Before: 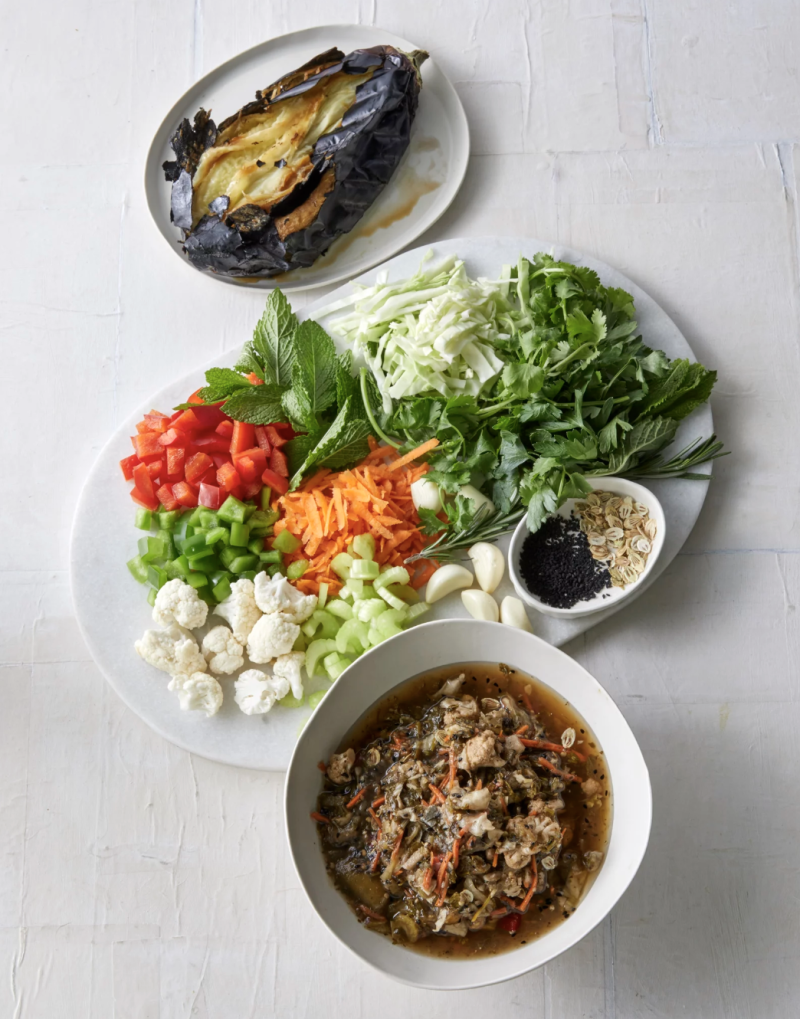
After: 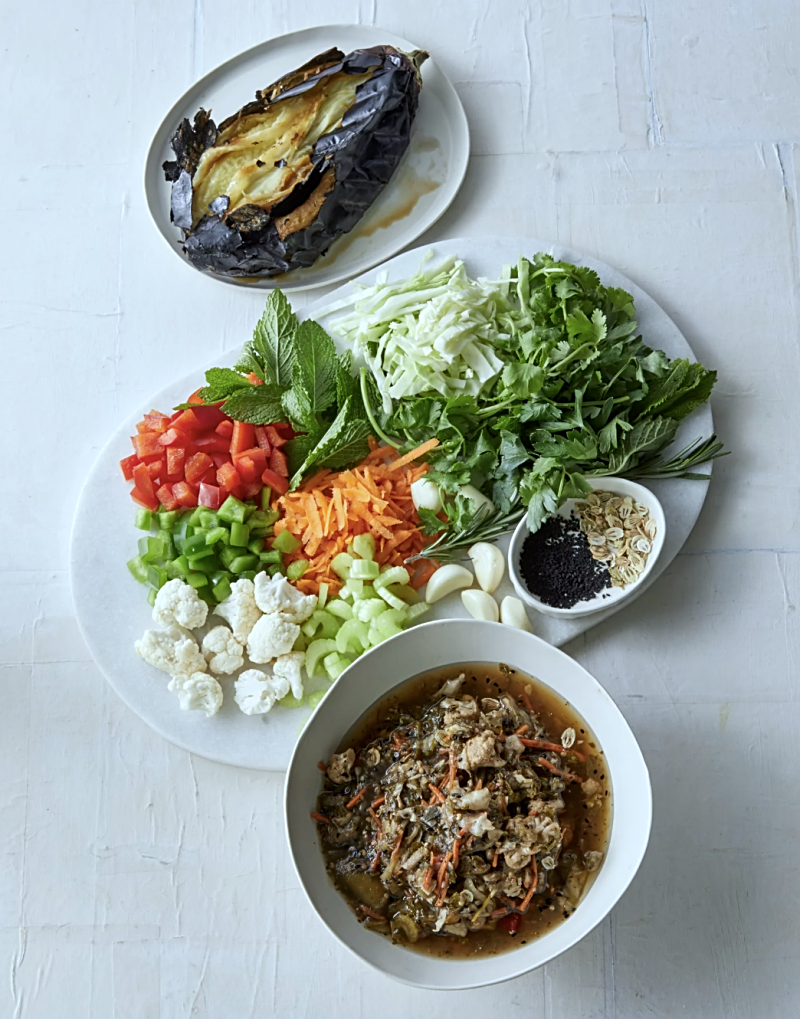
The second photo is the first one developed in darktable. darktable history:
sharpen: on, module defaults
white balance: red 0.925, blue 1.046
